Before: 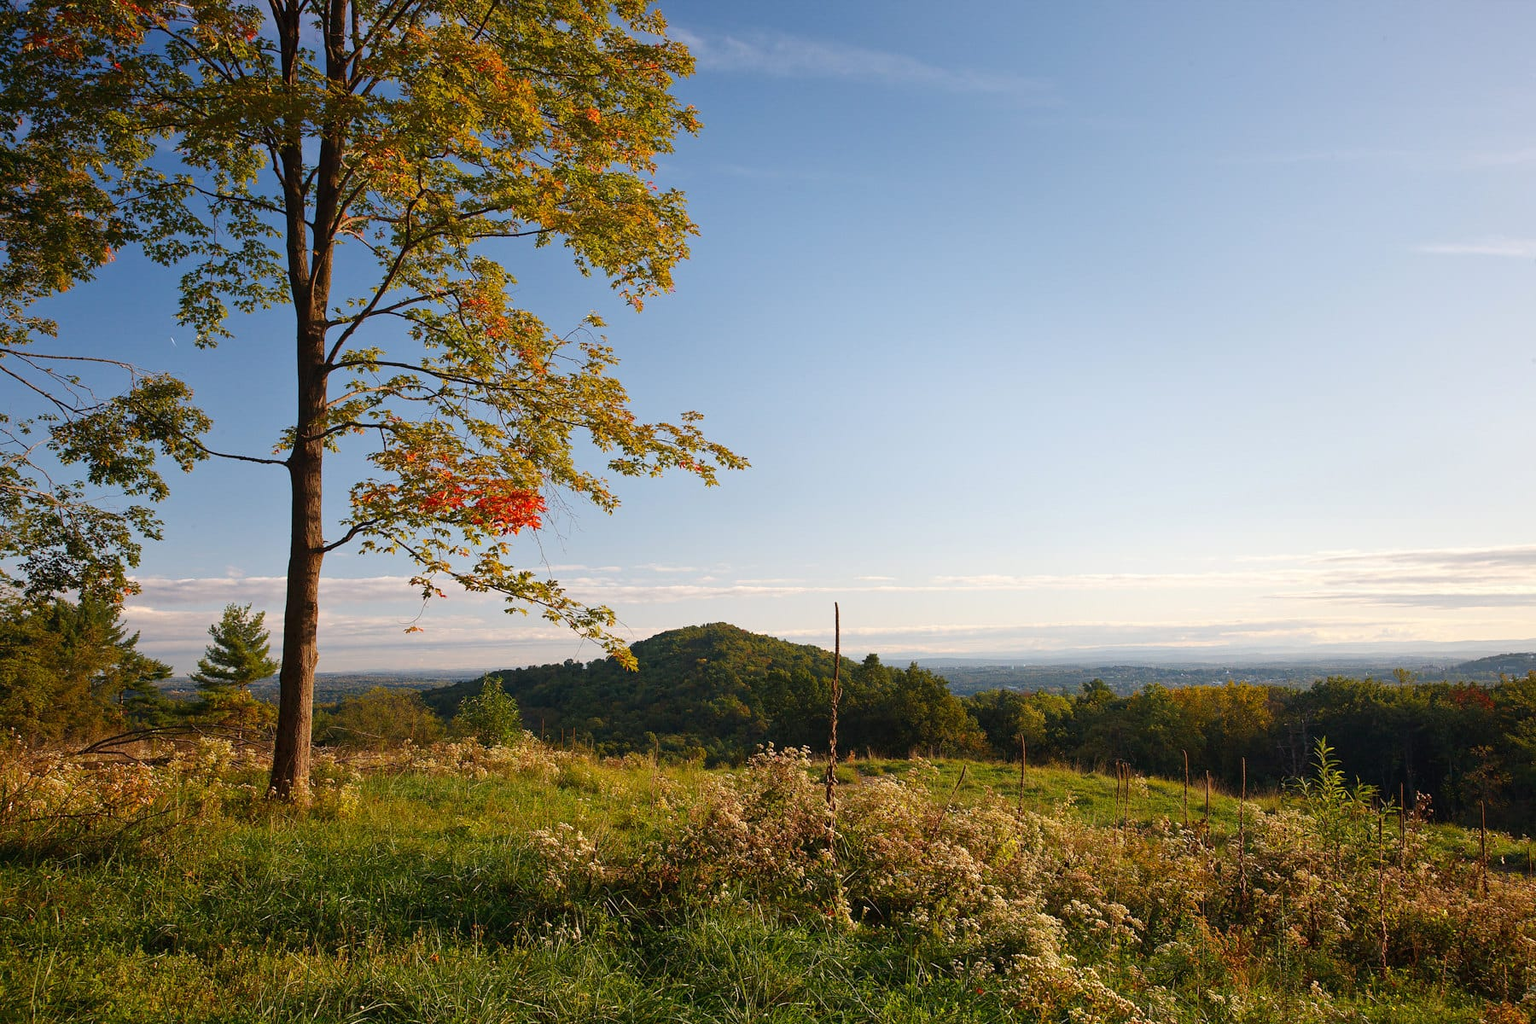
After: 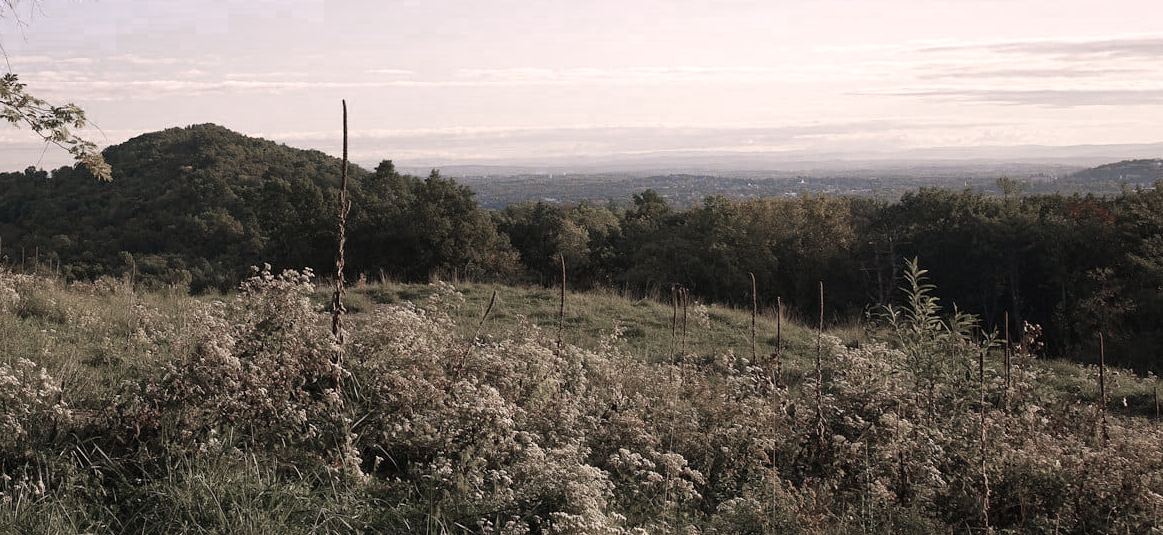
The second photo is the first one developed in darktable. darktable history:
color correction: highlights a* 12.68, highlights b* 5.44
crop and rotate: left 35.337%, top 50.545%, bottom 4.809%
color zones: curves: ch0 [(0, 0.613) (0.01, 0.613) (0.245, 0.448) (0.498, 0.529) (0.642, 0.665) (0.879, 0.777) (0.99, 0.613)]; ch1 [(0, 0.272) (0.219, 0.127) (0.724, 0.346)]
exposure: exposure -0.013 EV, compensate exposure bias true, compensate highlight preservation false
